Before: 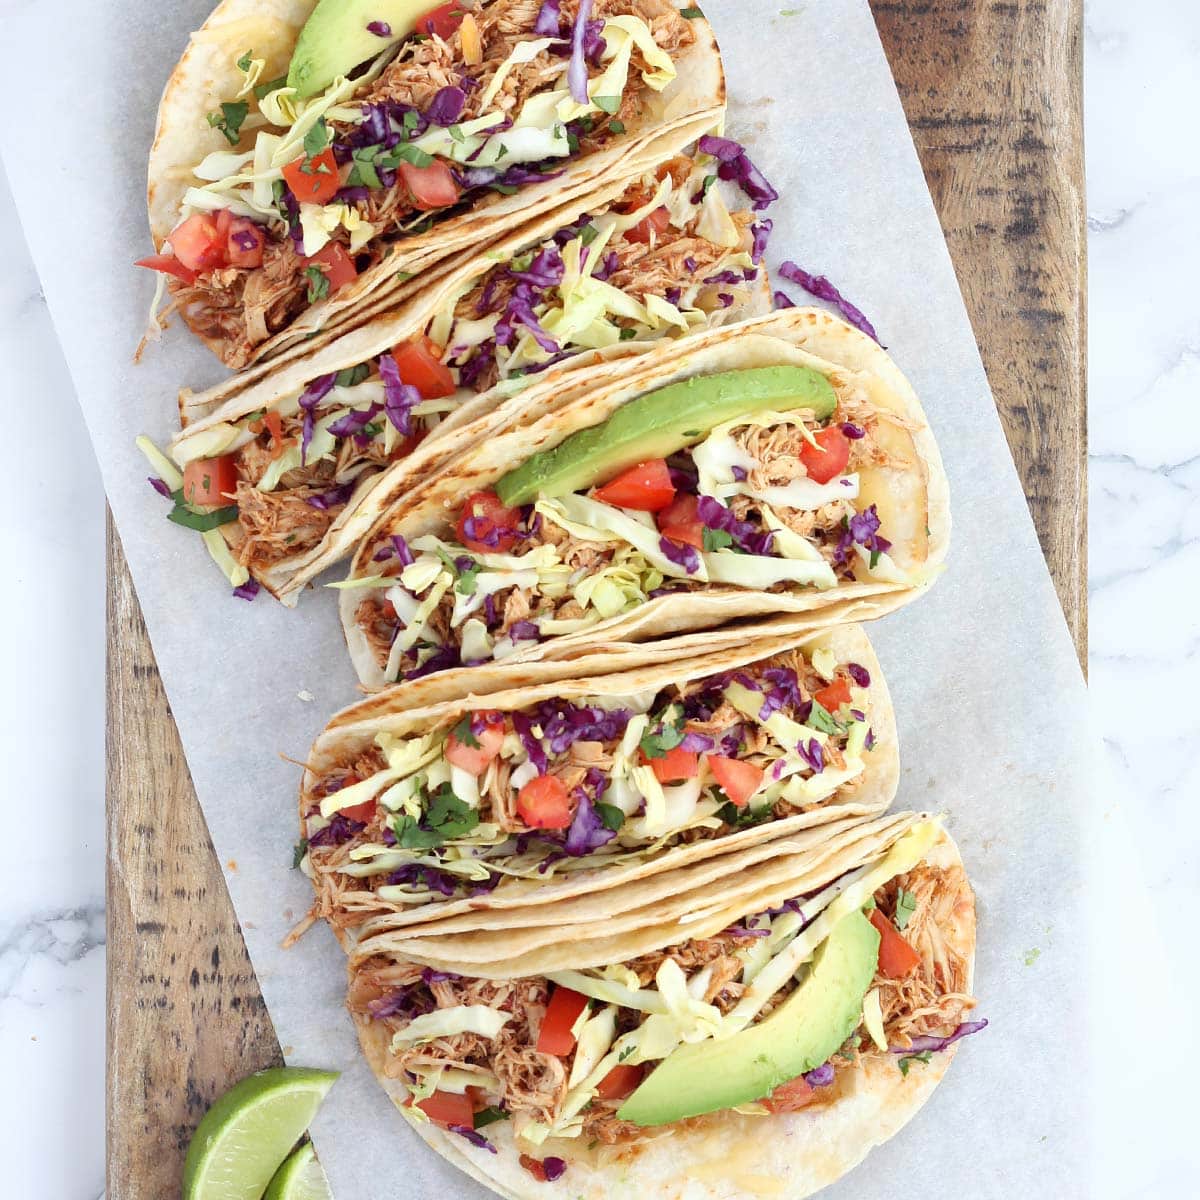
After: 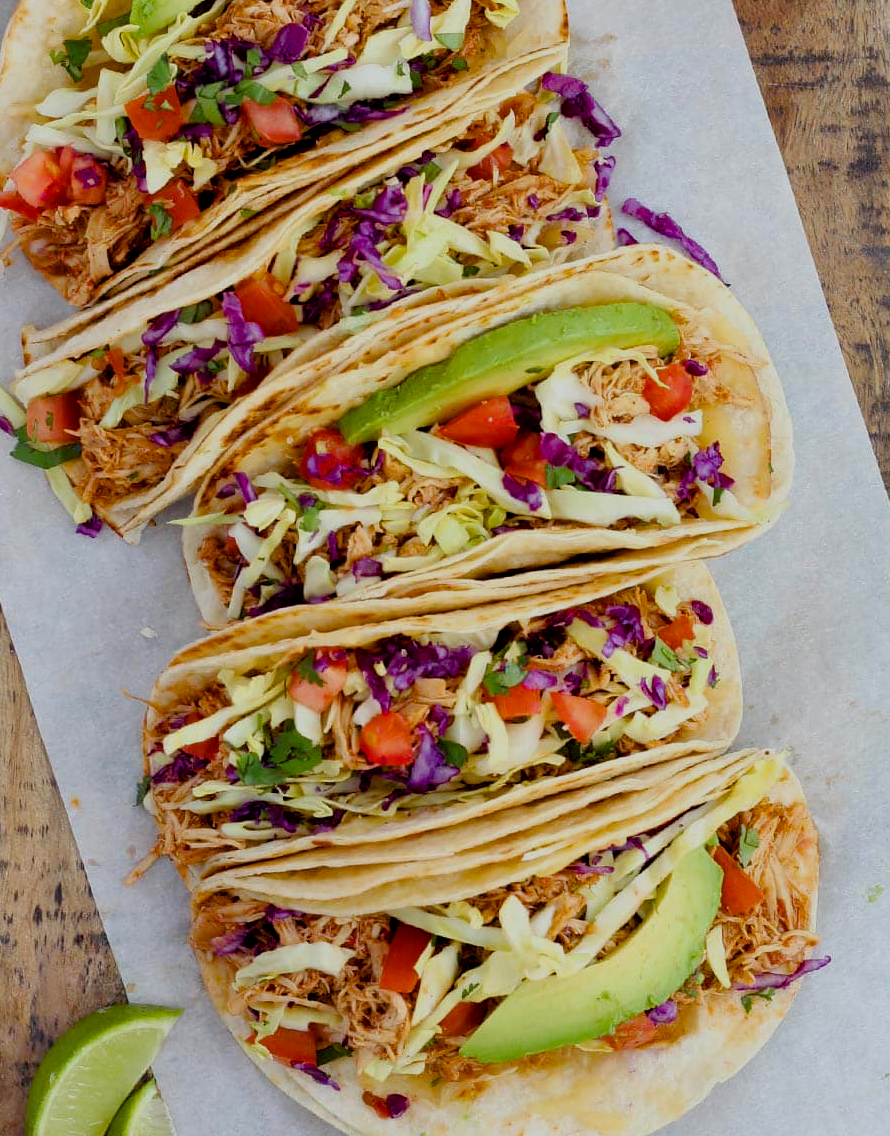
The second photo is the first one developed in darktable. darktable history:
color balance rgb: perceptual saturation grading › global saturation 20%, perceptual saturation grading › highlights 2.68%, perceptual saturation grading › shadows 50%
crop and rotate: left 13.15%, top 5.251%, right 12.609%
exposure: black level correction 0.009, exposure -0.637 EV, compensate highlight preservation false
